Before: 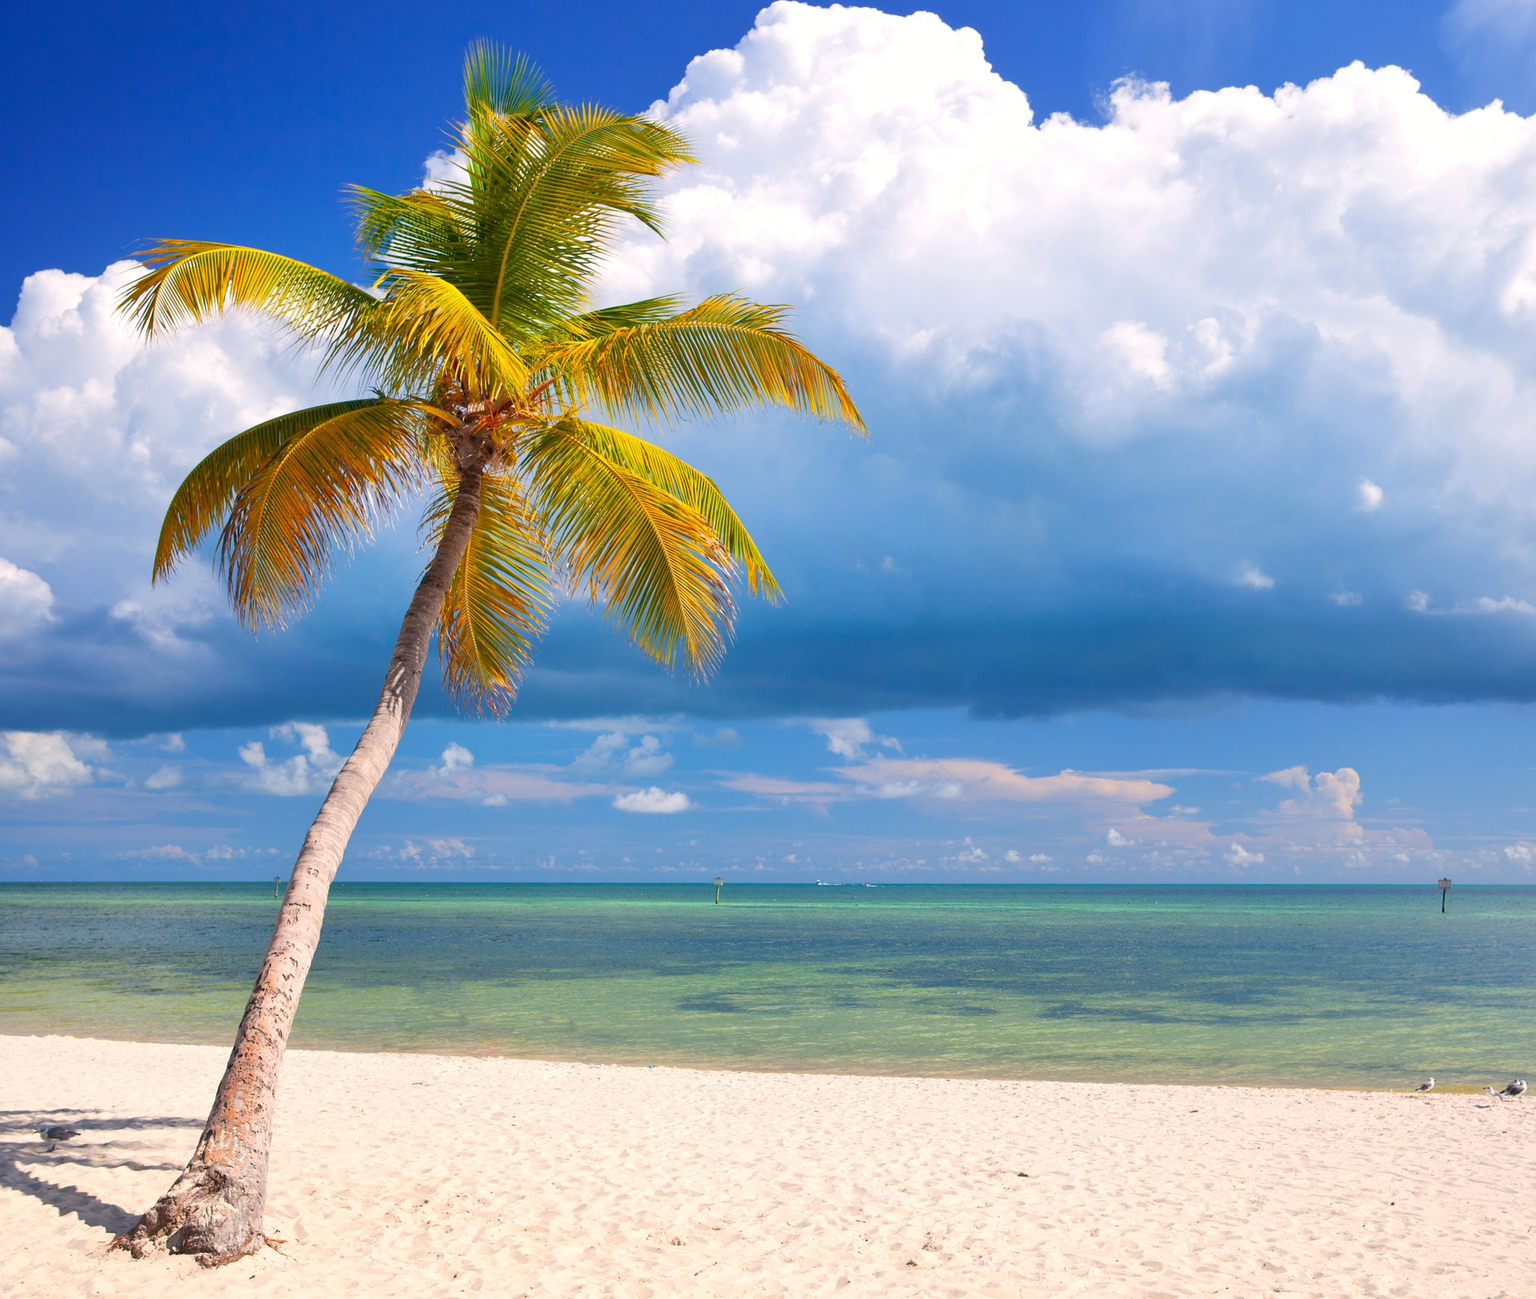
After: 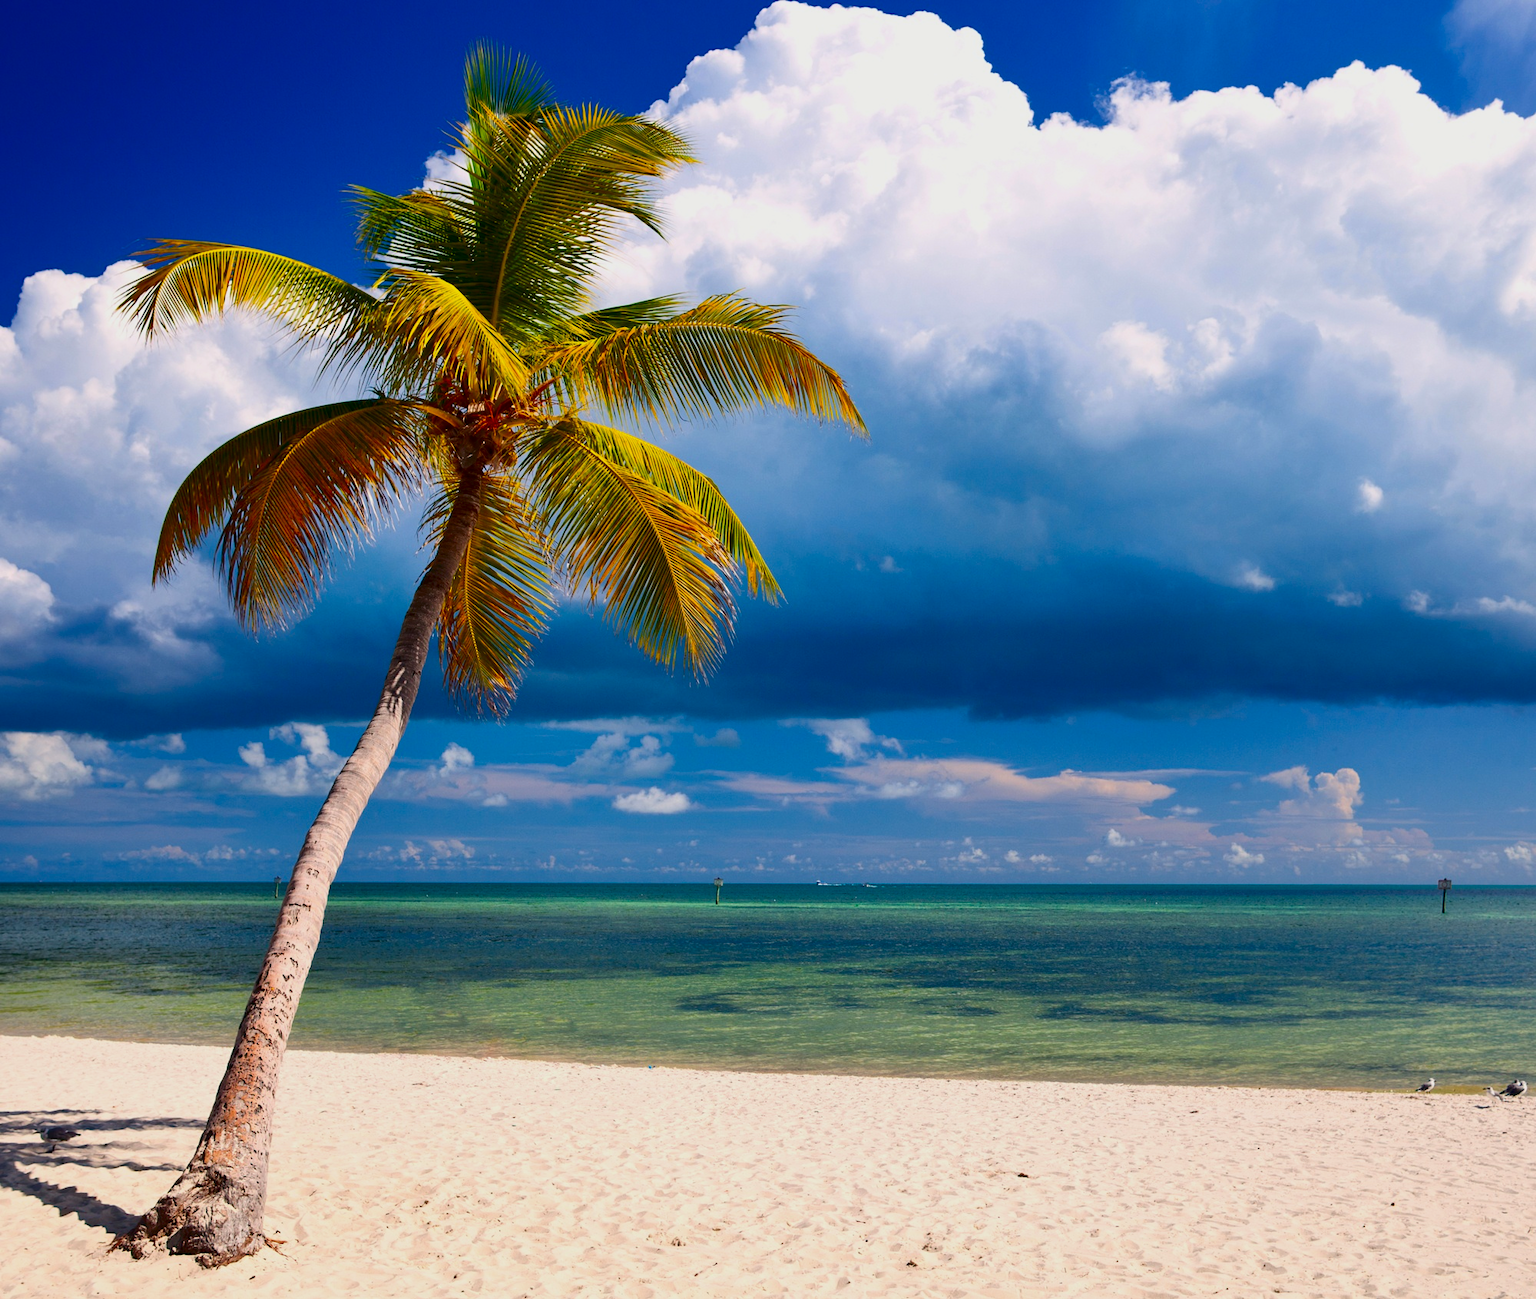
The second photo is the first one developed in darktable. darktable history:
exposure: exposure -0.355 EV, compensate highlight preservation false
contrast brightness saturation: contrast 0.224, brightness -0.182, saturation 0.231
